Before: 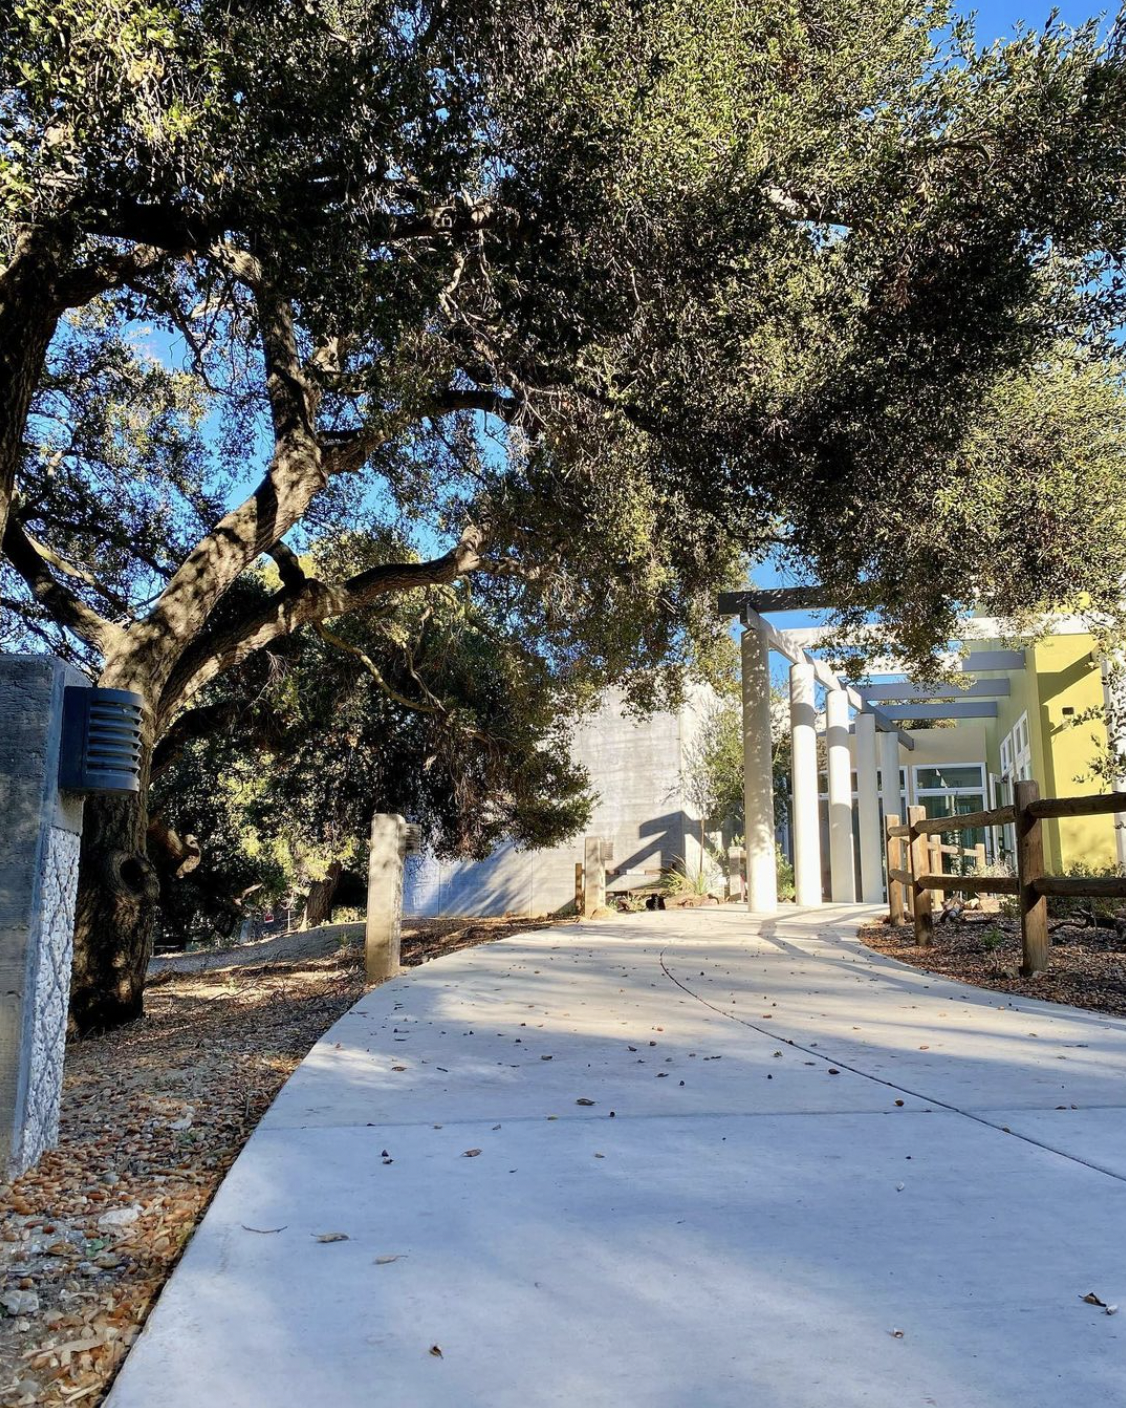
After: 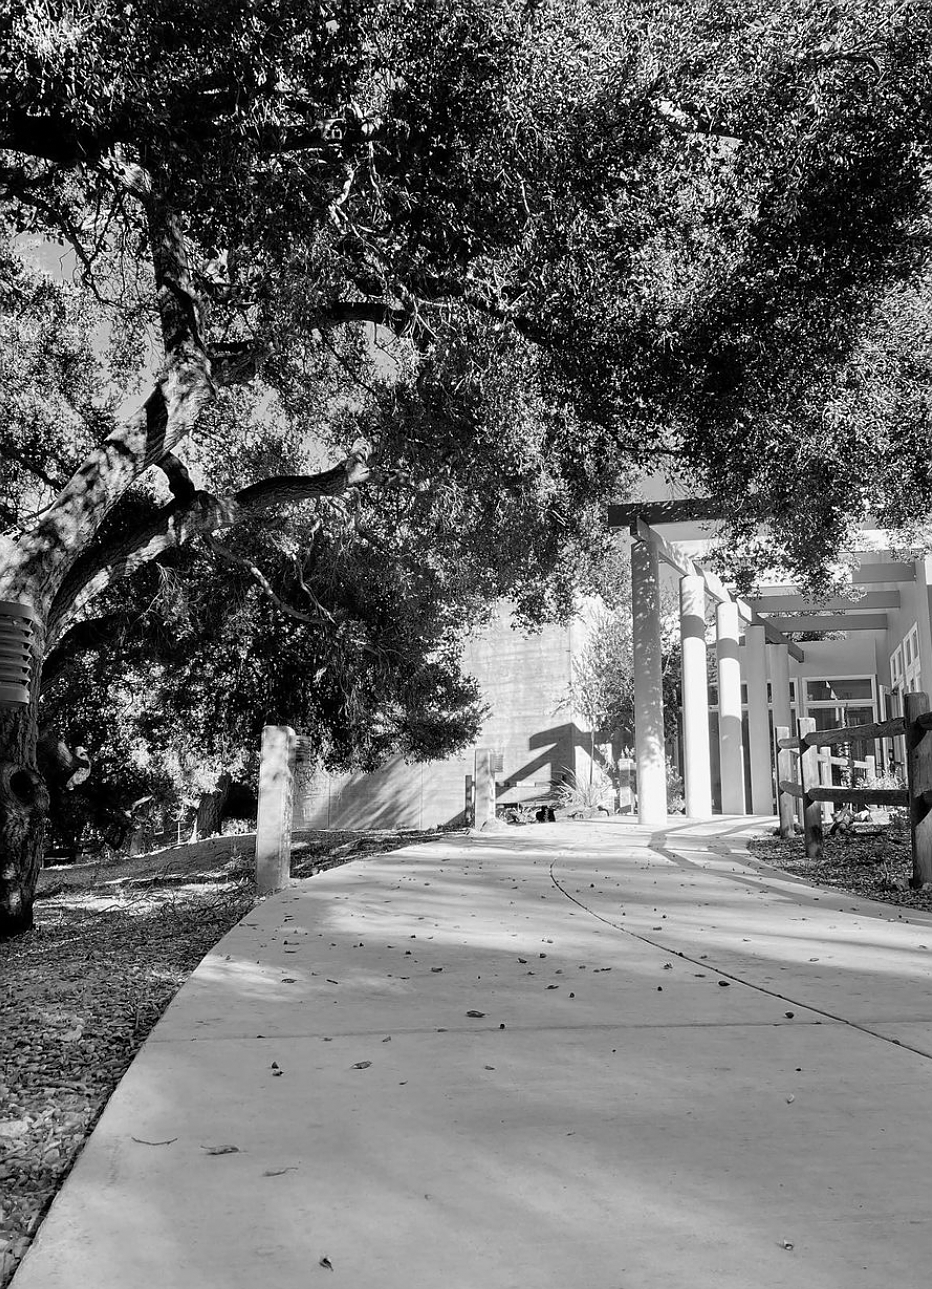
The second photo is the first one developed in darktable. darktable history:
white balance: red 1.004, blue 1.024
crop: left 9.807%, top 6.259%, right 7.334%, bottom 2.177%
sharpen: radius 0.969, amount 0.604
monochrome: a 32, b 64, size 2.3
exposure: compensate highlight preservation false
